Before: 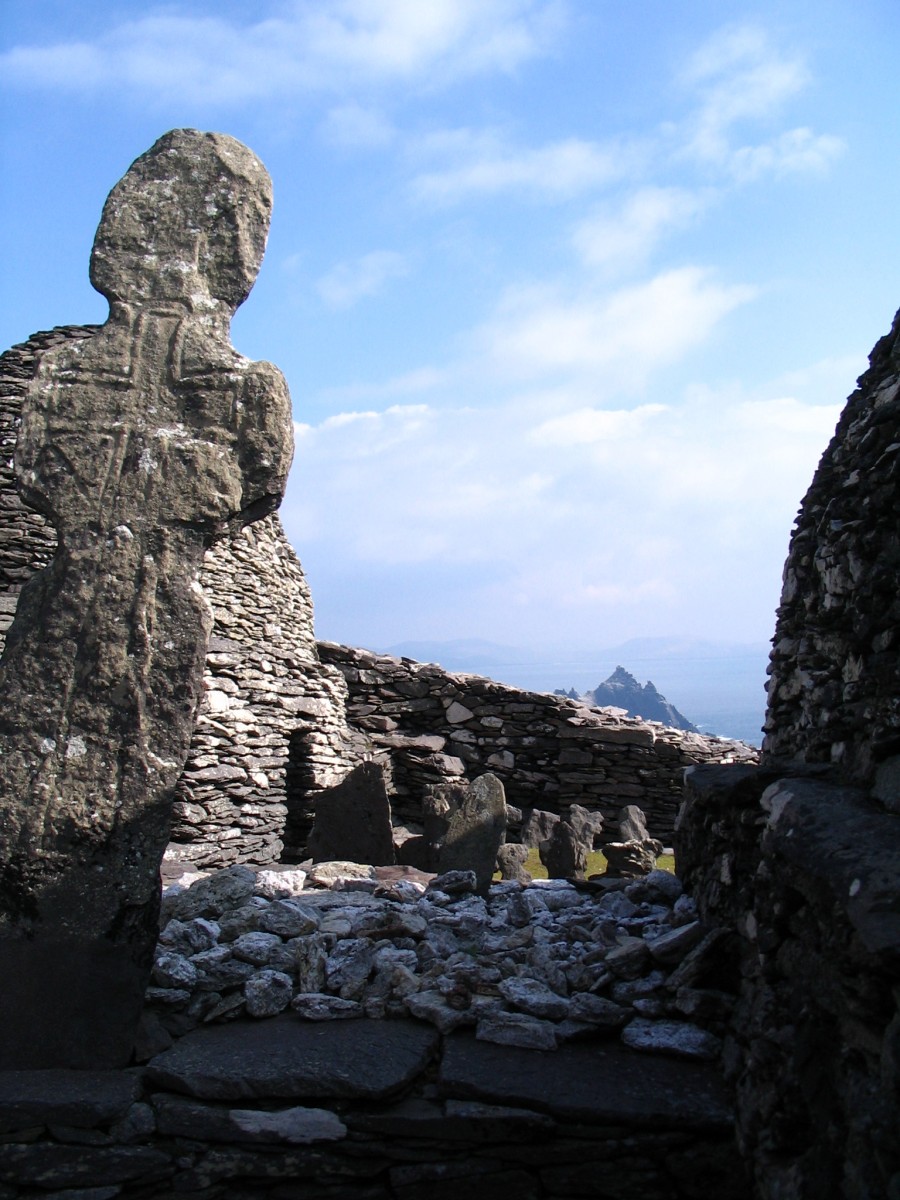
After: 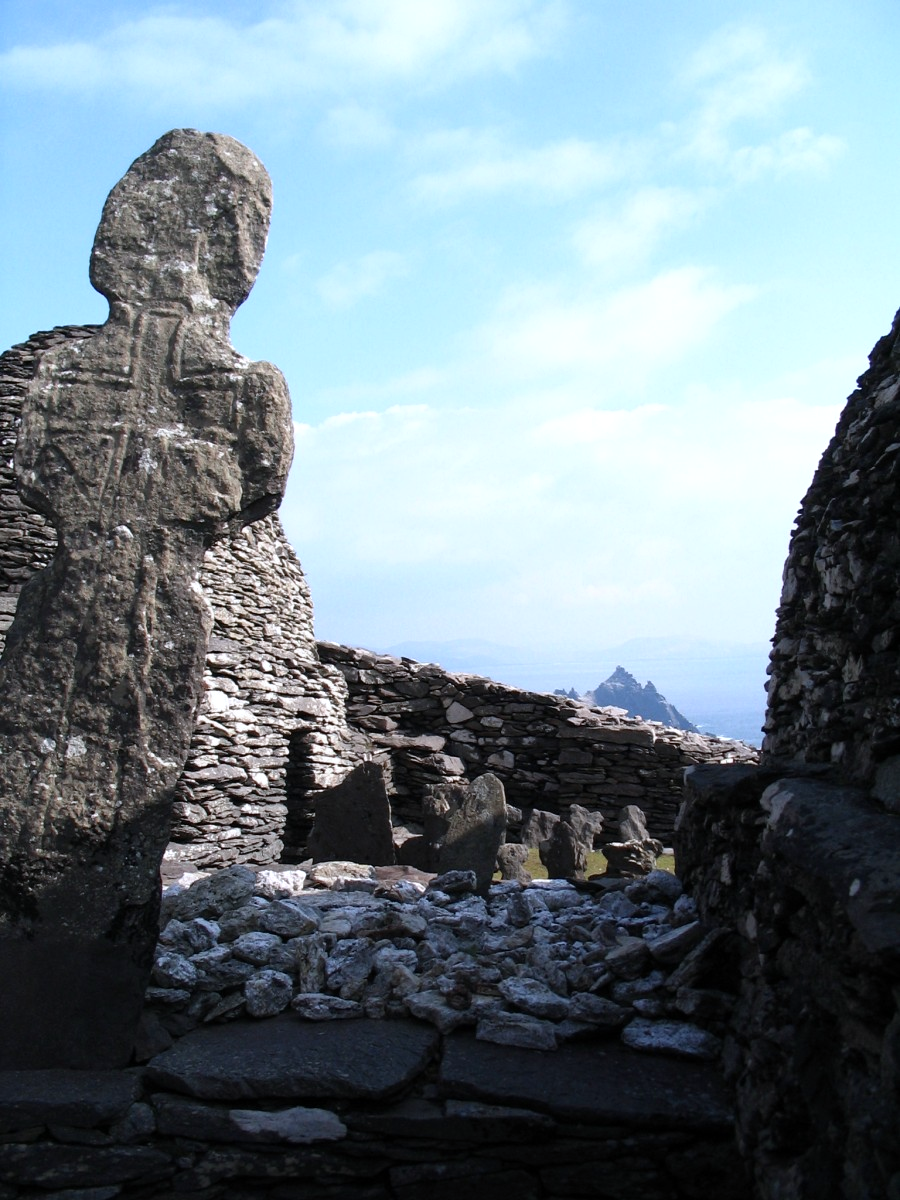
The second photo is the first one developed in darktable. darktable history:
color correction: highlights a* -0.137, highlights b* -5.91, shadows a* -0.137, shadows b* -0.137
color zones: curves: ch0 [(0, 0.5) (0.125, 0.4) (0.25, 0.5) (0.375, 0.4) (0.5, 0.4) (0.625, 0.6) (0.75, 0.6) (0.875, 0.5)]; ch1 [(0, 0.4) (0.125, 0.5) (0.25, 0.4) (0.375, 0.4) (0.5, 0.4) (0.625, 0.4) (0.75, 0.5) (0.875, 0.4)]; ch2 [(0, 0.6) (0.125, 0.5) (0.25, 0.5) (0.375, 0.6) (0.5, 0.6) (0.625, 0.5) (0.75, 0.5) (0.875, 0.5)]
